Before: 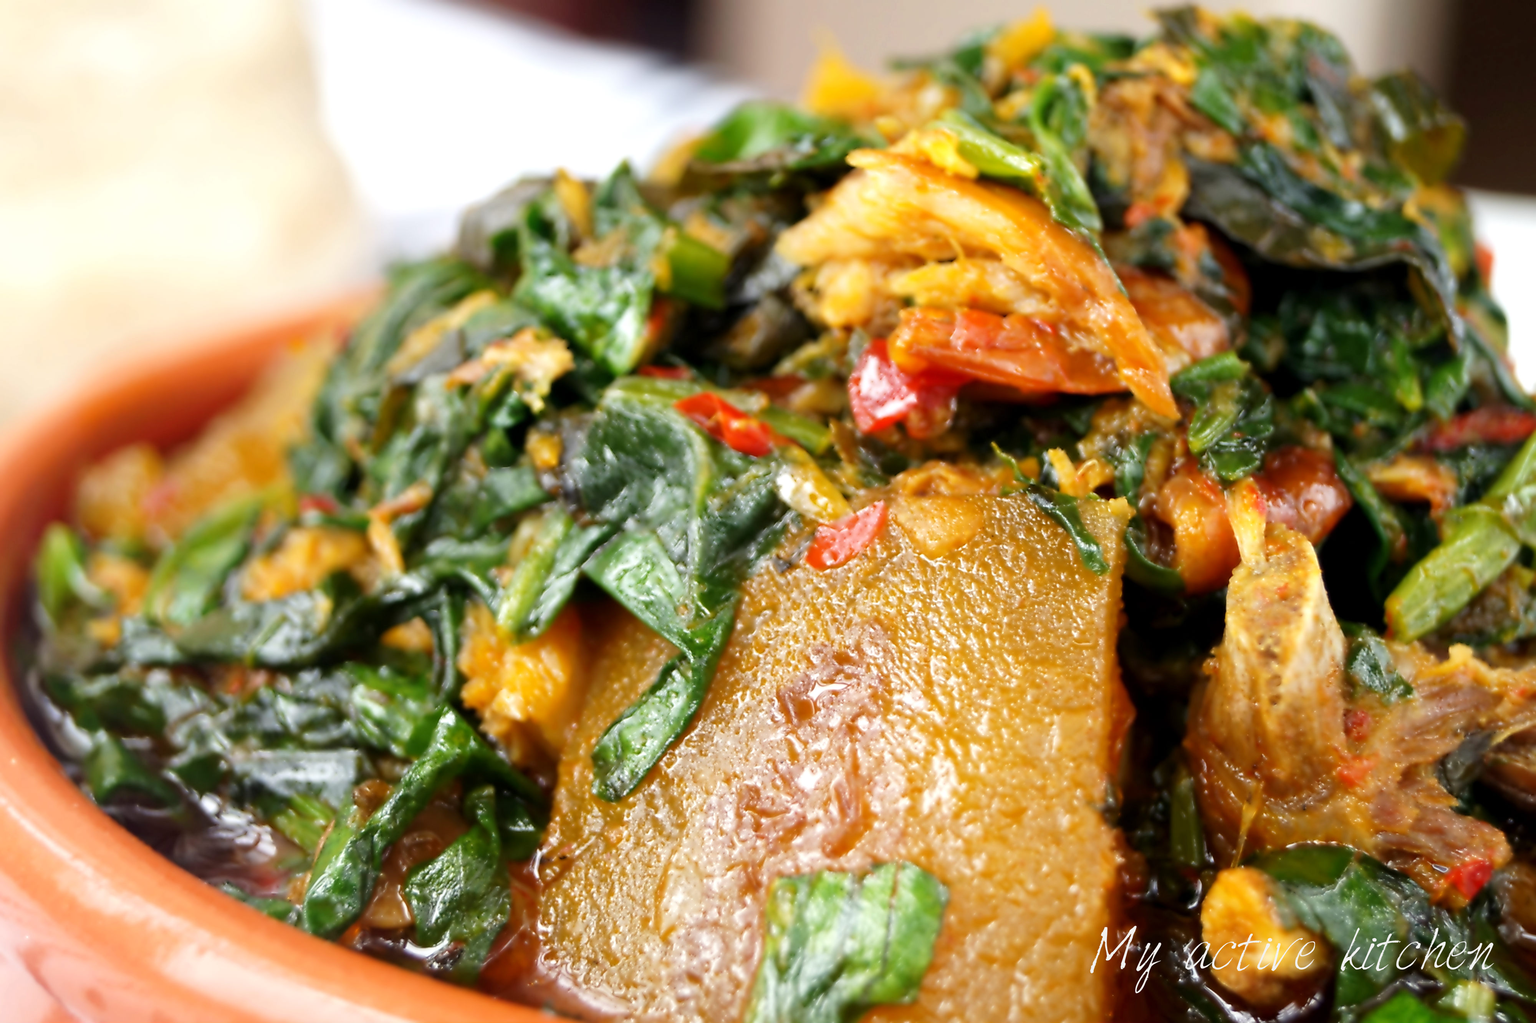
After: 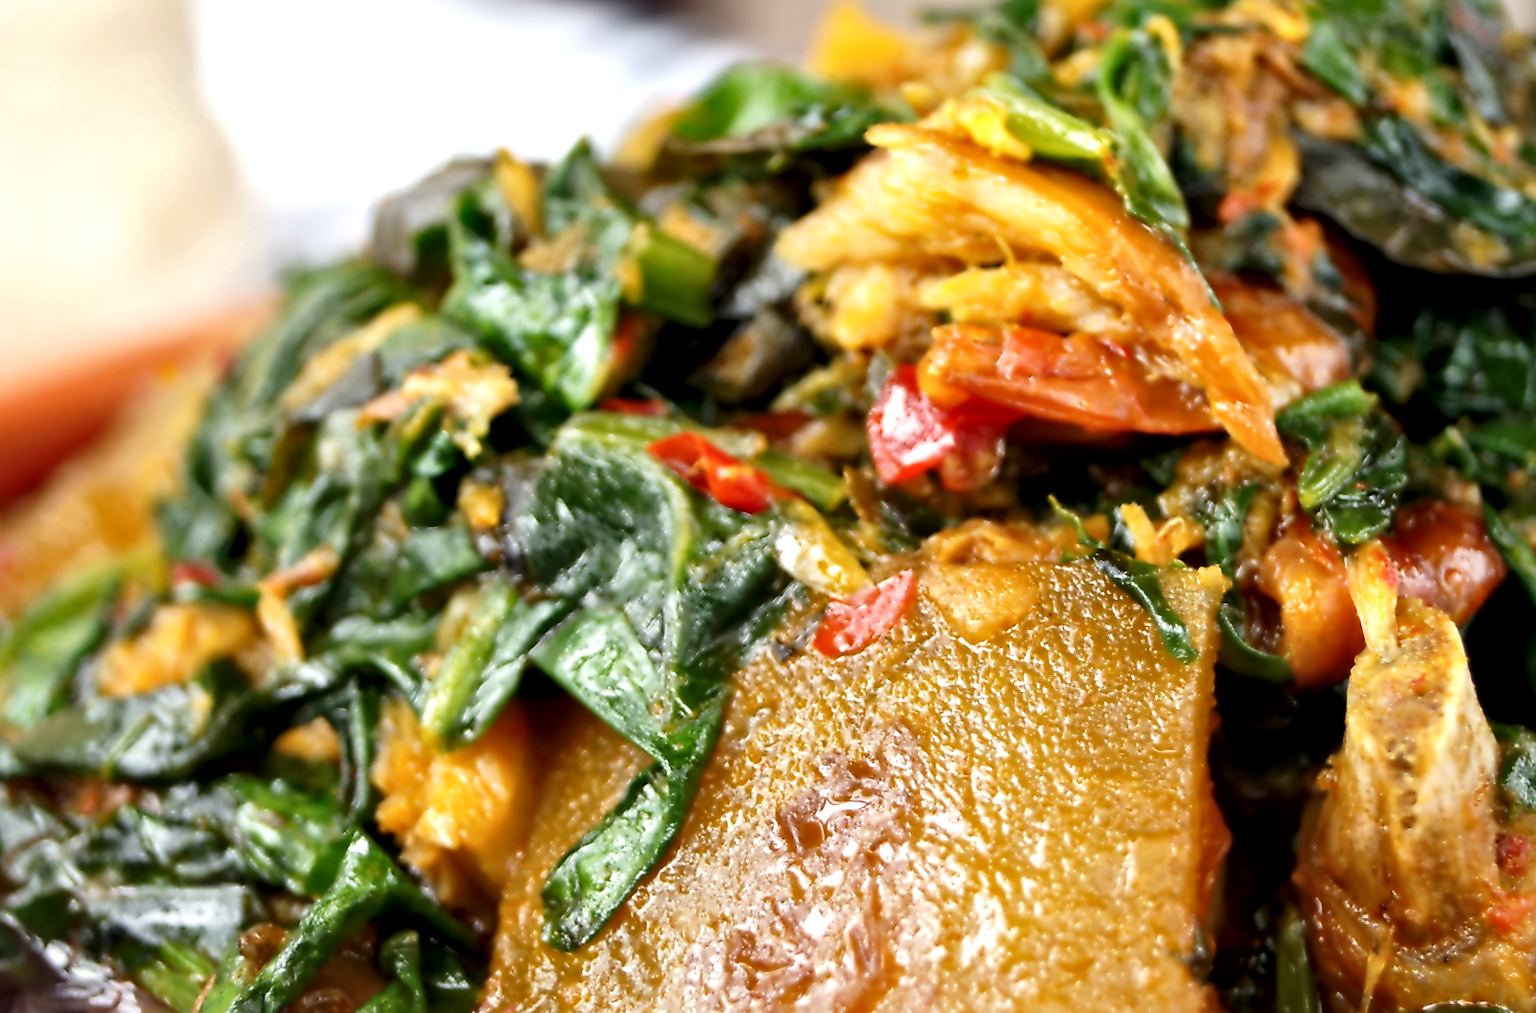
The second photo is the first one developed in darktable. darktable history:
crop and rotate: left 10.77%, top 5.1%, right 10.41%, bottom 16.76%
sharpen: amount 0.2
local contrast: mode bilateral grid, contrast 25, coarseness 60, detail 151%, midtone range 0.2
